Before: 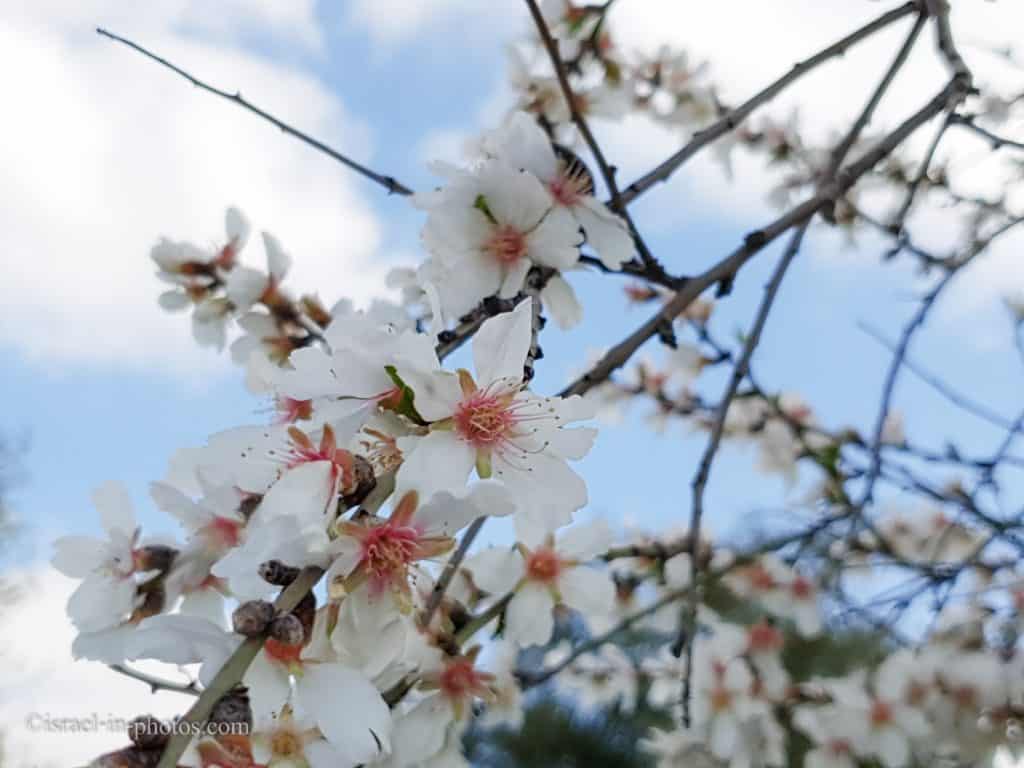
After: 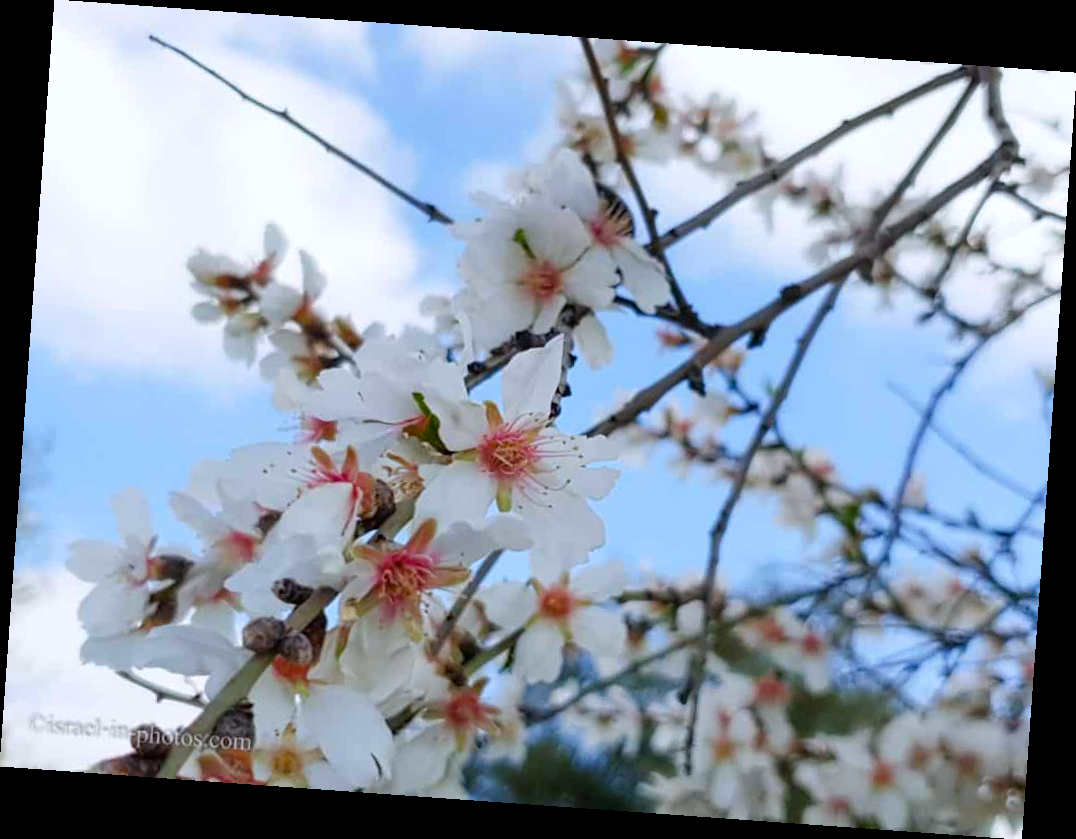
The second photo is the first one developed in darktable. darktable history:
white balance: red 0.983, blue 1.036
rotate and perspective: rotation 4.1°, automatic cropping off
color balance rgb: perceptual saturation grading › global saturation 20%, global vibrance 20%
